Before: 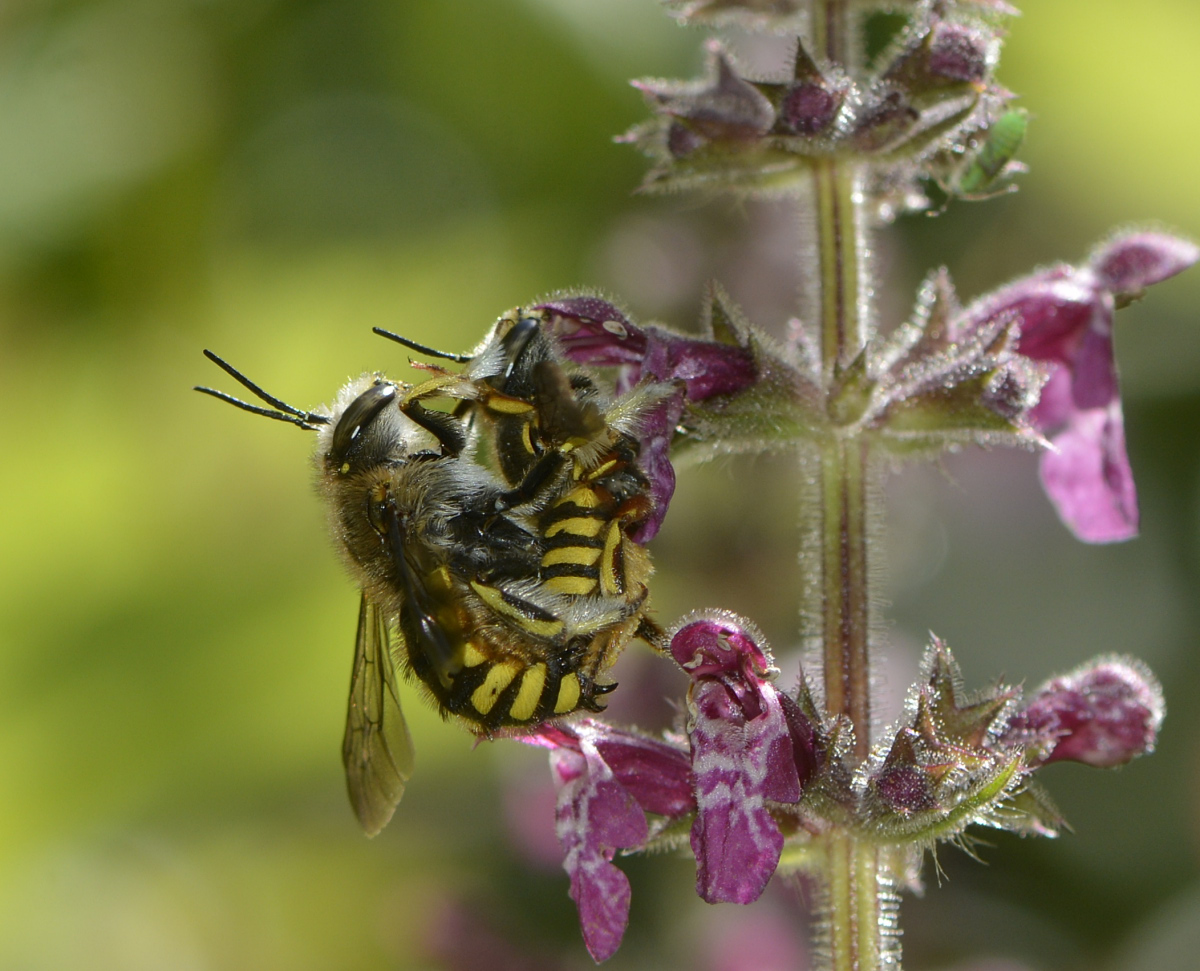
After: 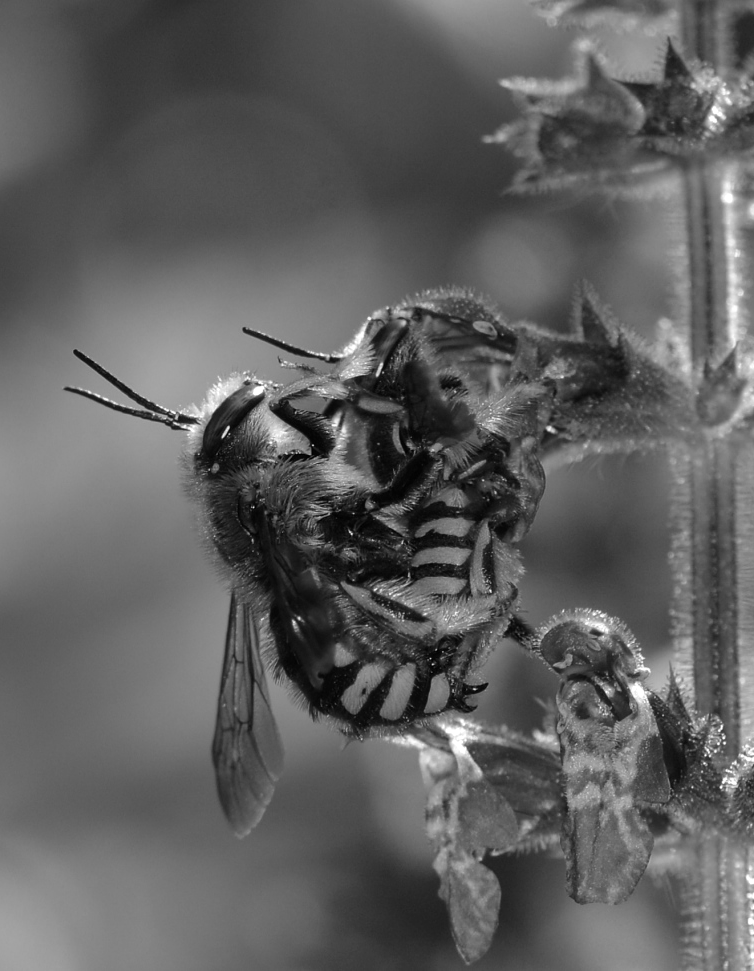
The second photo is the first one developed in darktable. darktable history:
color calibration: output gray [0.246, 0.254, 0.501, 0], x 0.395, y 0.386, temperature 3679.45 K
crop: left 10.841%, right 26.318%
